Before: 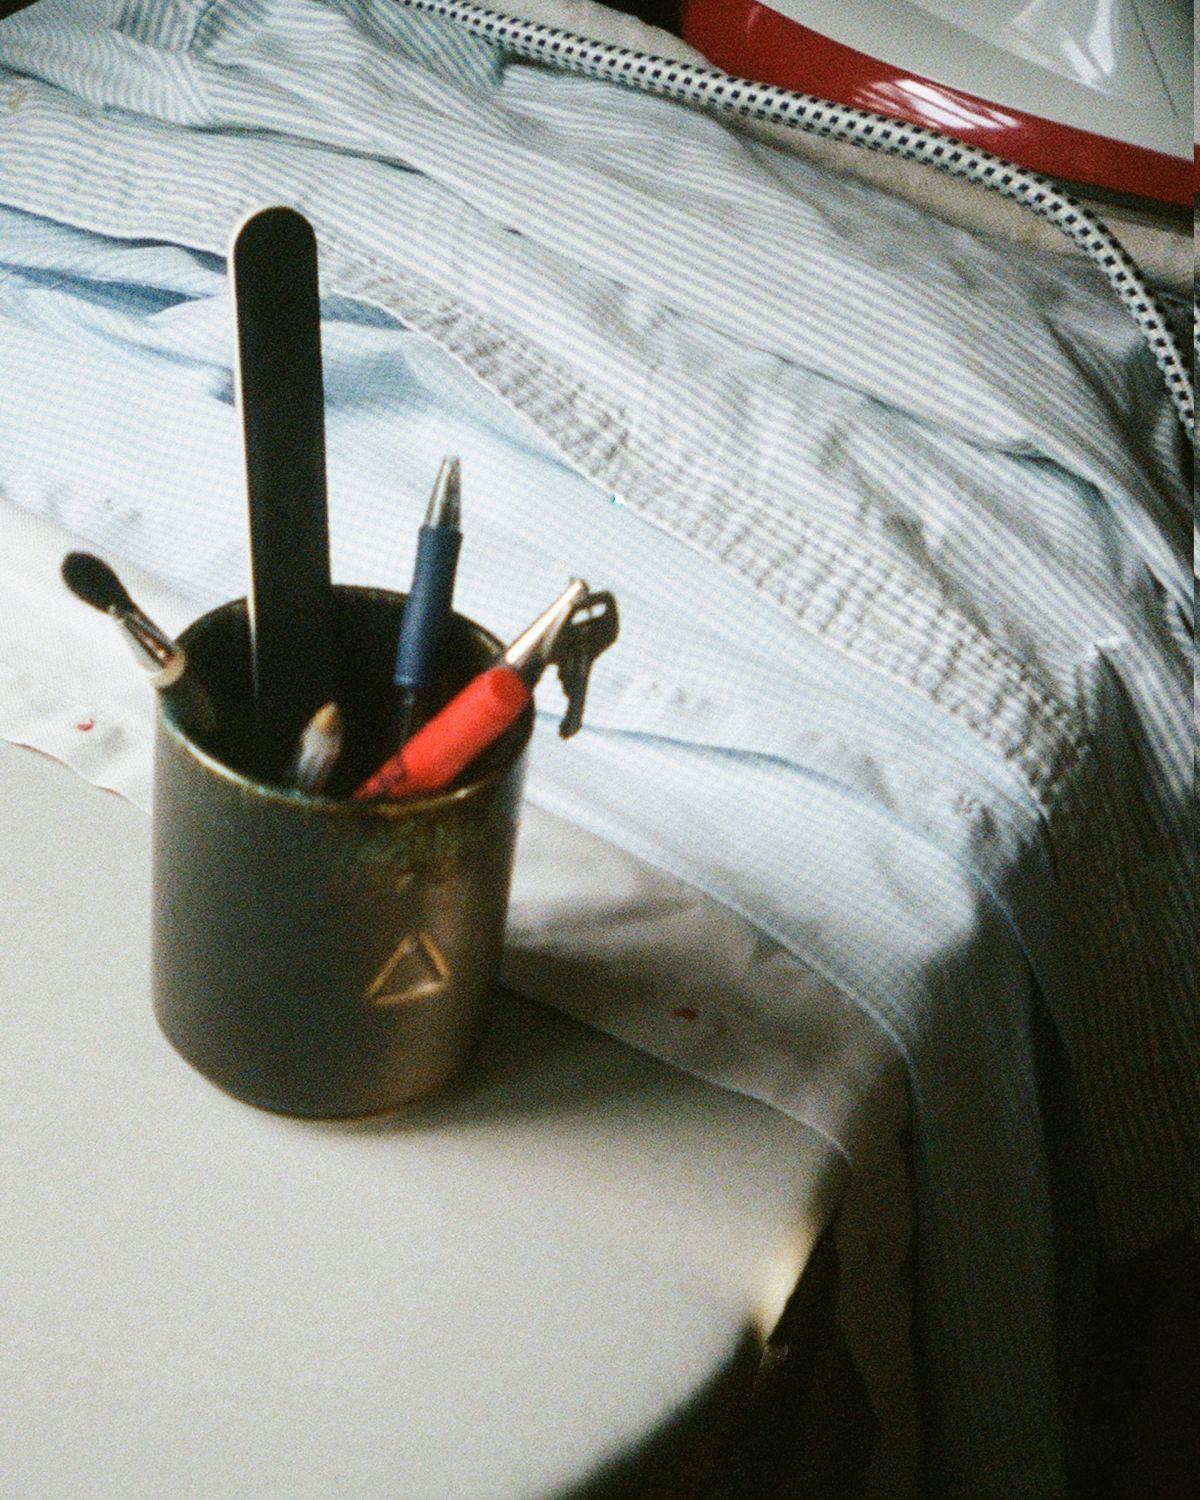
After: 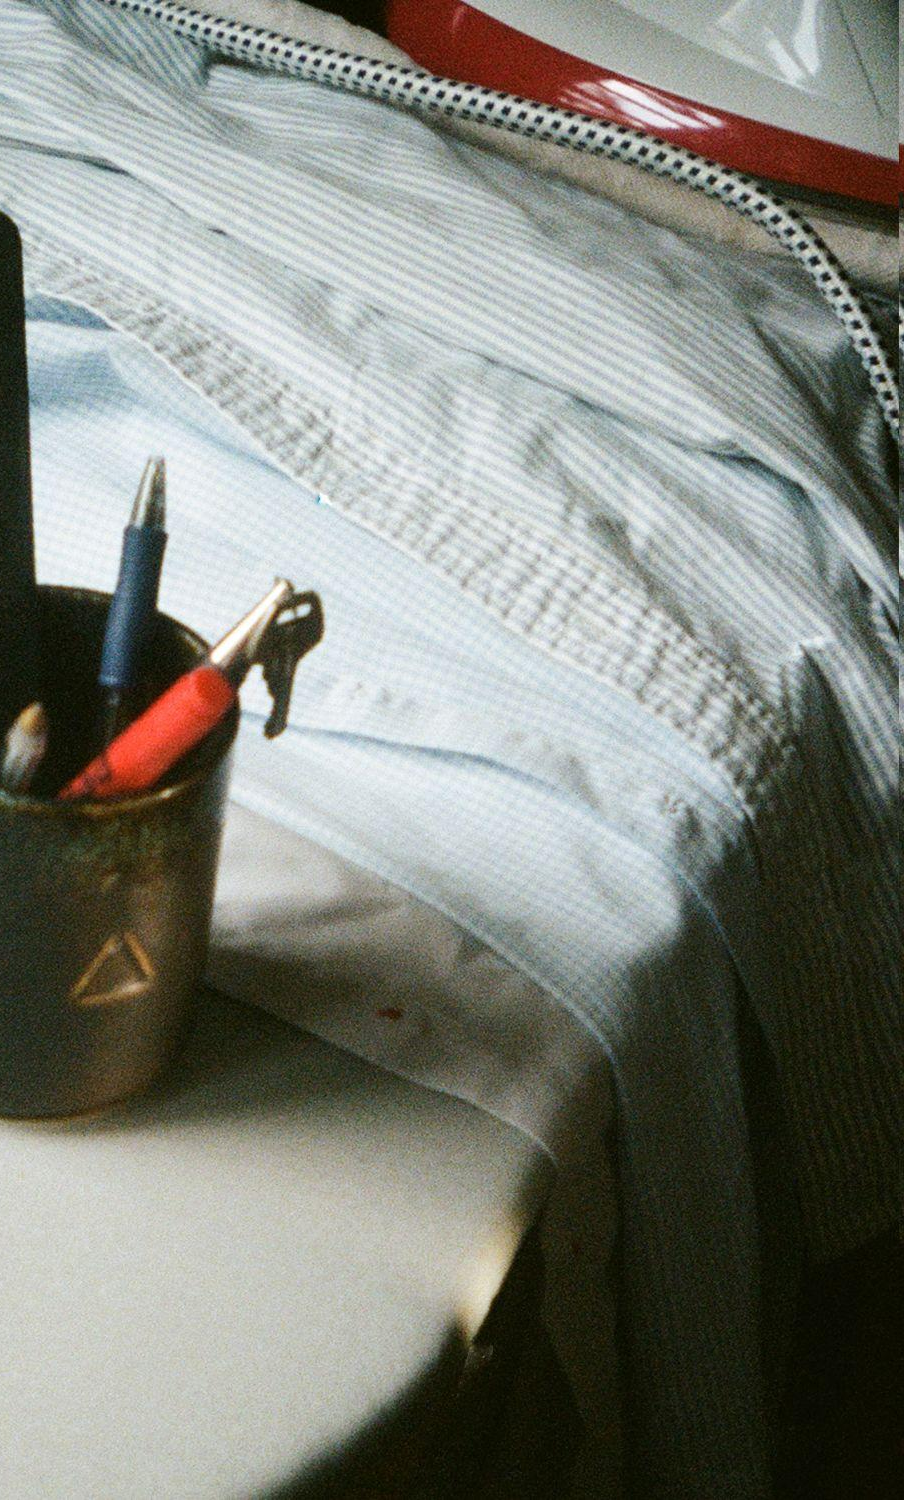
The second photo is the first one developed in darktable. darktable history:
crop and rotate: left 24.6%
exposure: compensate highlight preservation false
